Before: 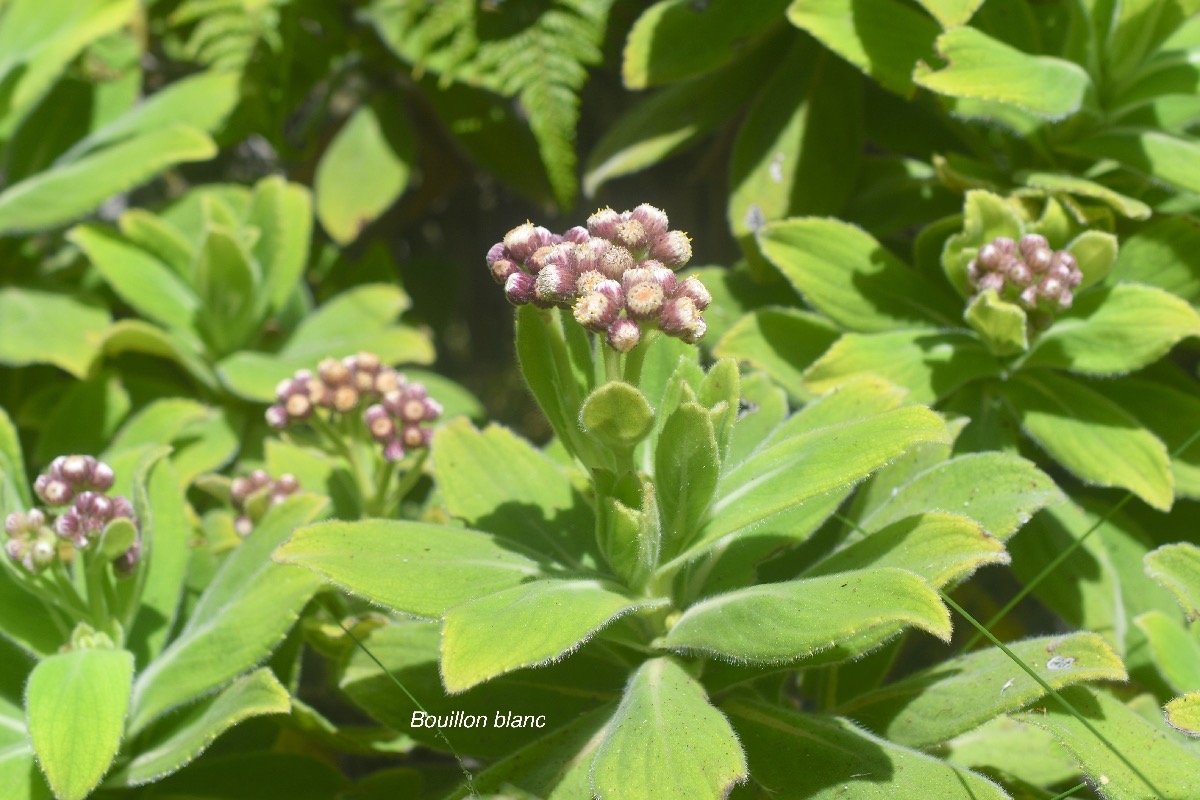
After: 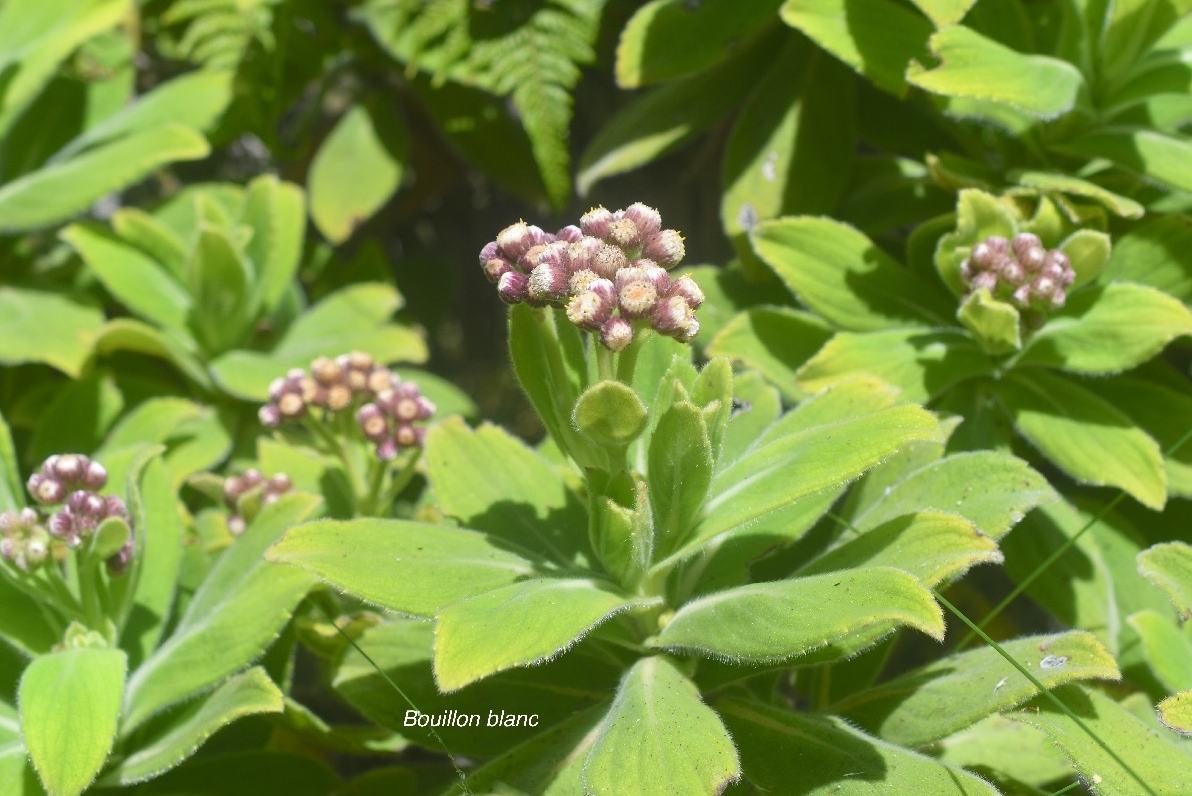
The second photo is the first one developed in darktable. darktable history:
crop and rotate: left 0.614%, top 0.179%, bottom 0.309%
